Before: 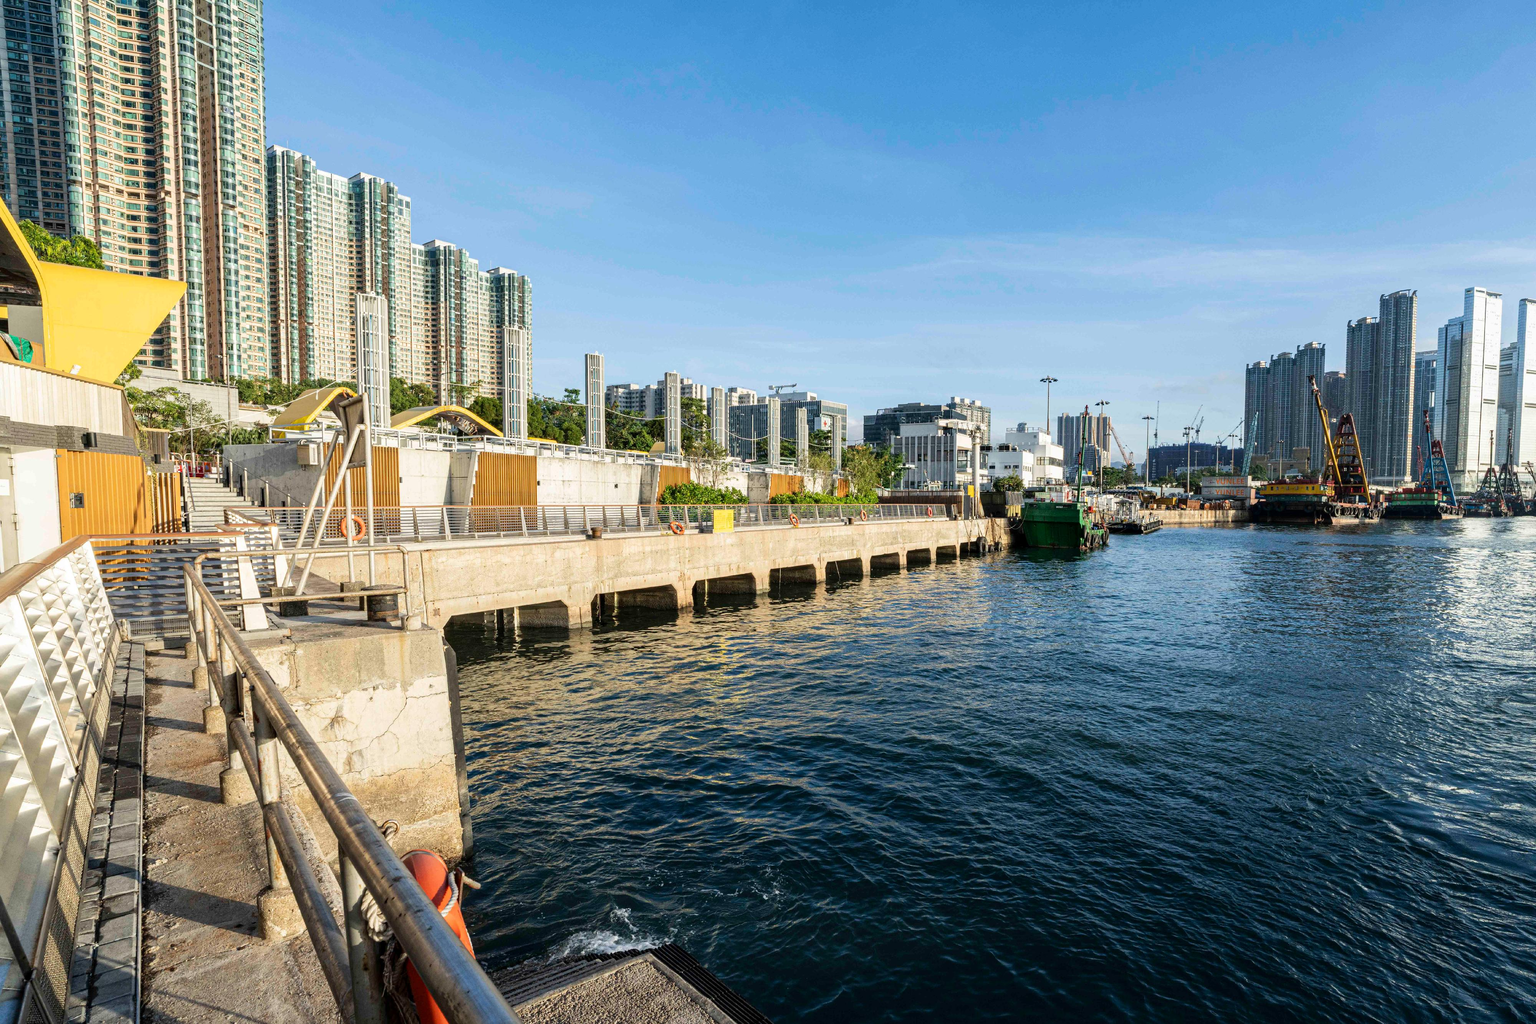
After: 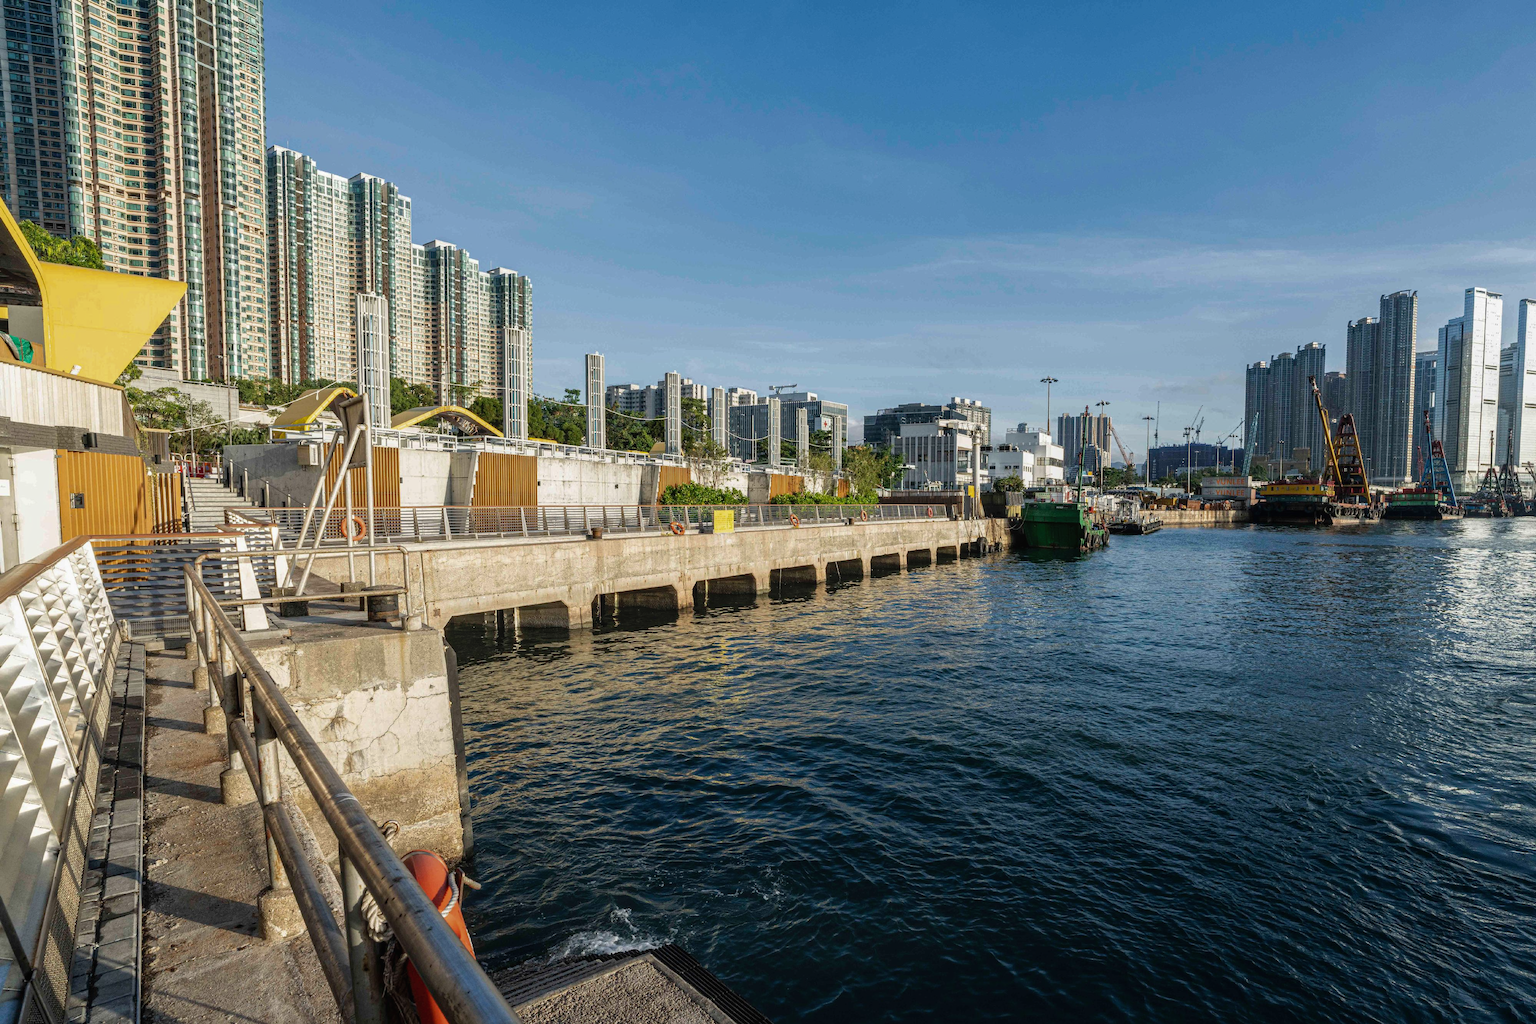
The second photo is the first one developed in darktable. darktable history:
local contrast: detail 109%
base curve: curves: ch0 [(0, 0) (0.595, 0.418) (1, 1)]
